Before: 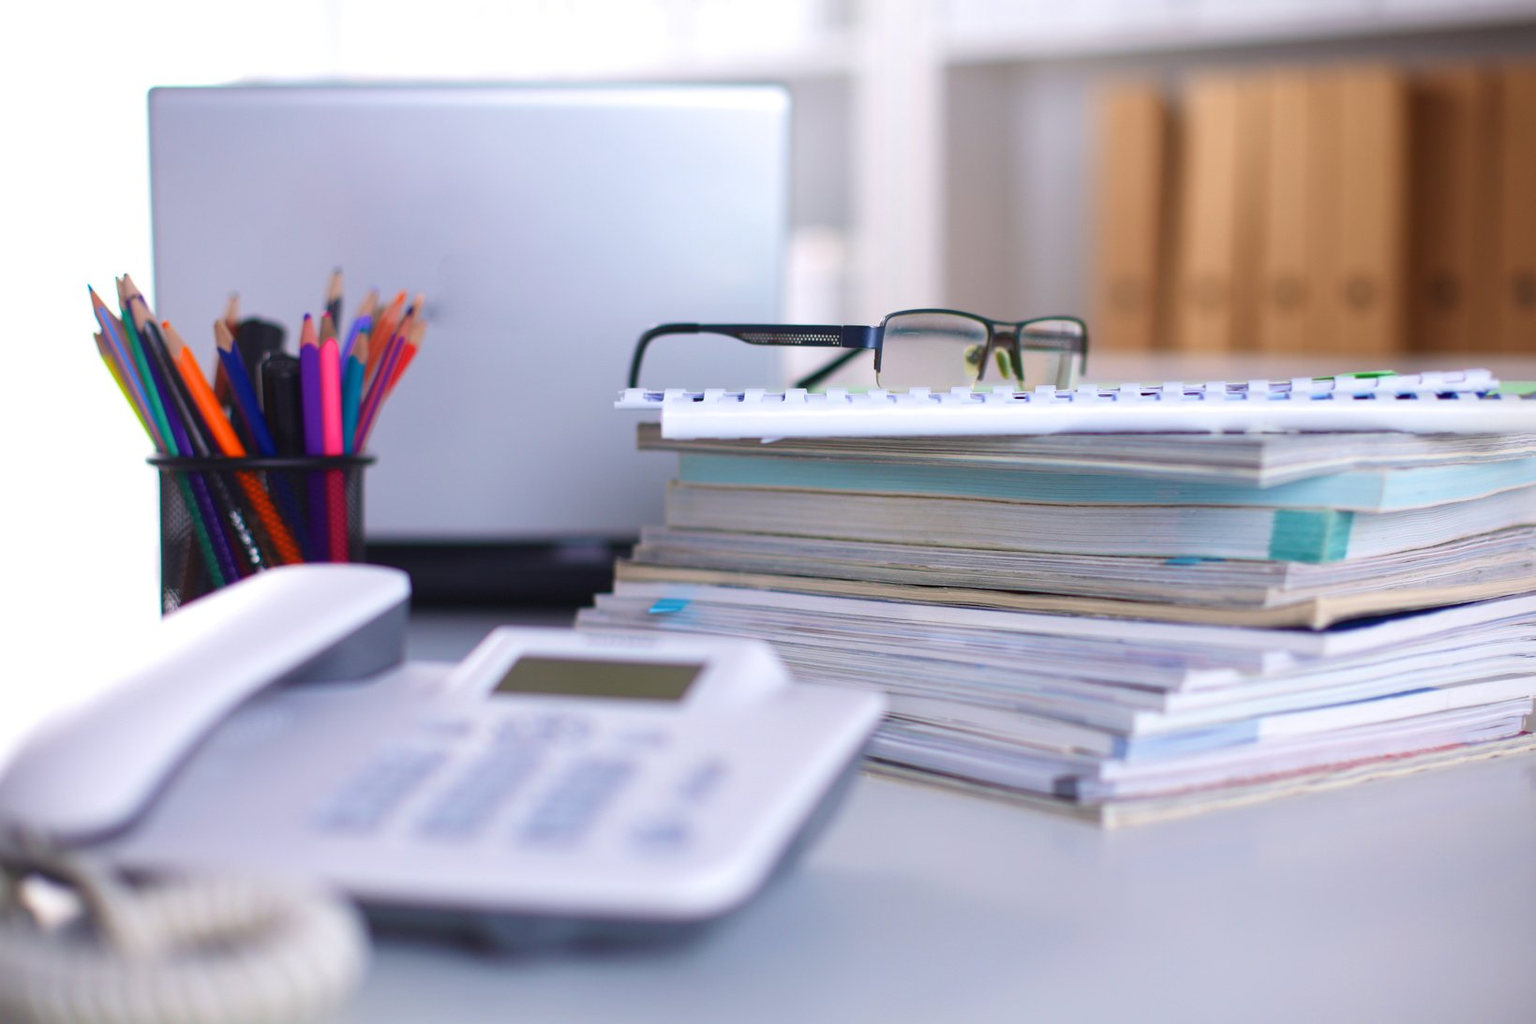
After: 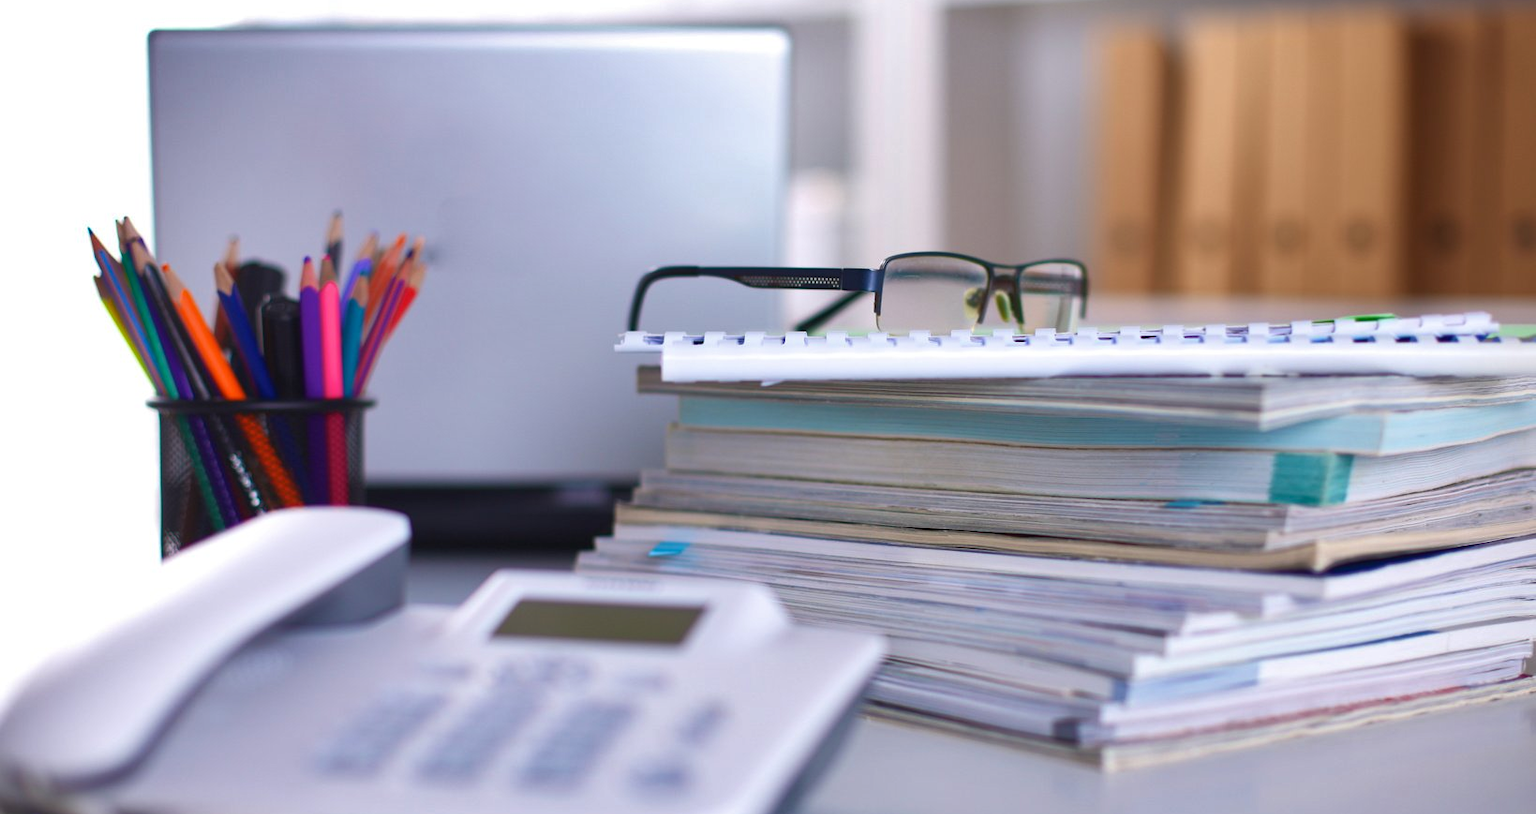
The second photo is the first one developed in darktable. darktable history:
crop and rotate: top 5.653%, bottom 14.81%
shadows and highlights: white point adjustment 0.05, soften with gaussian
